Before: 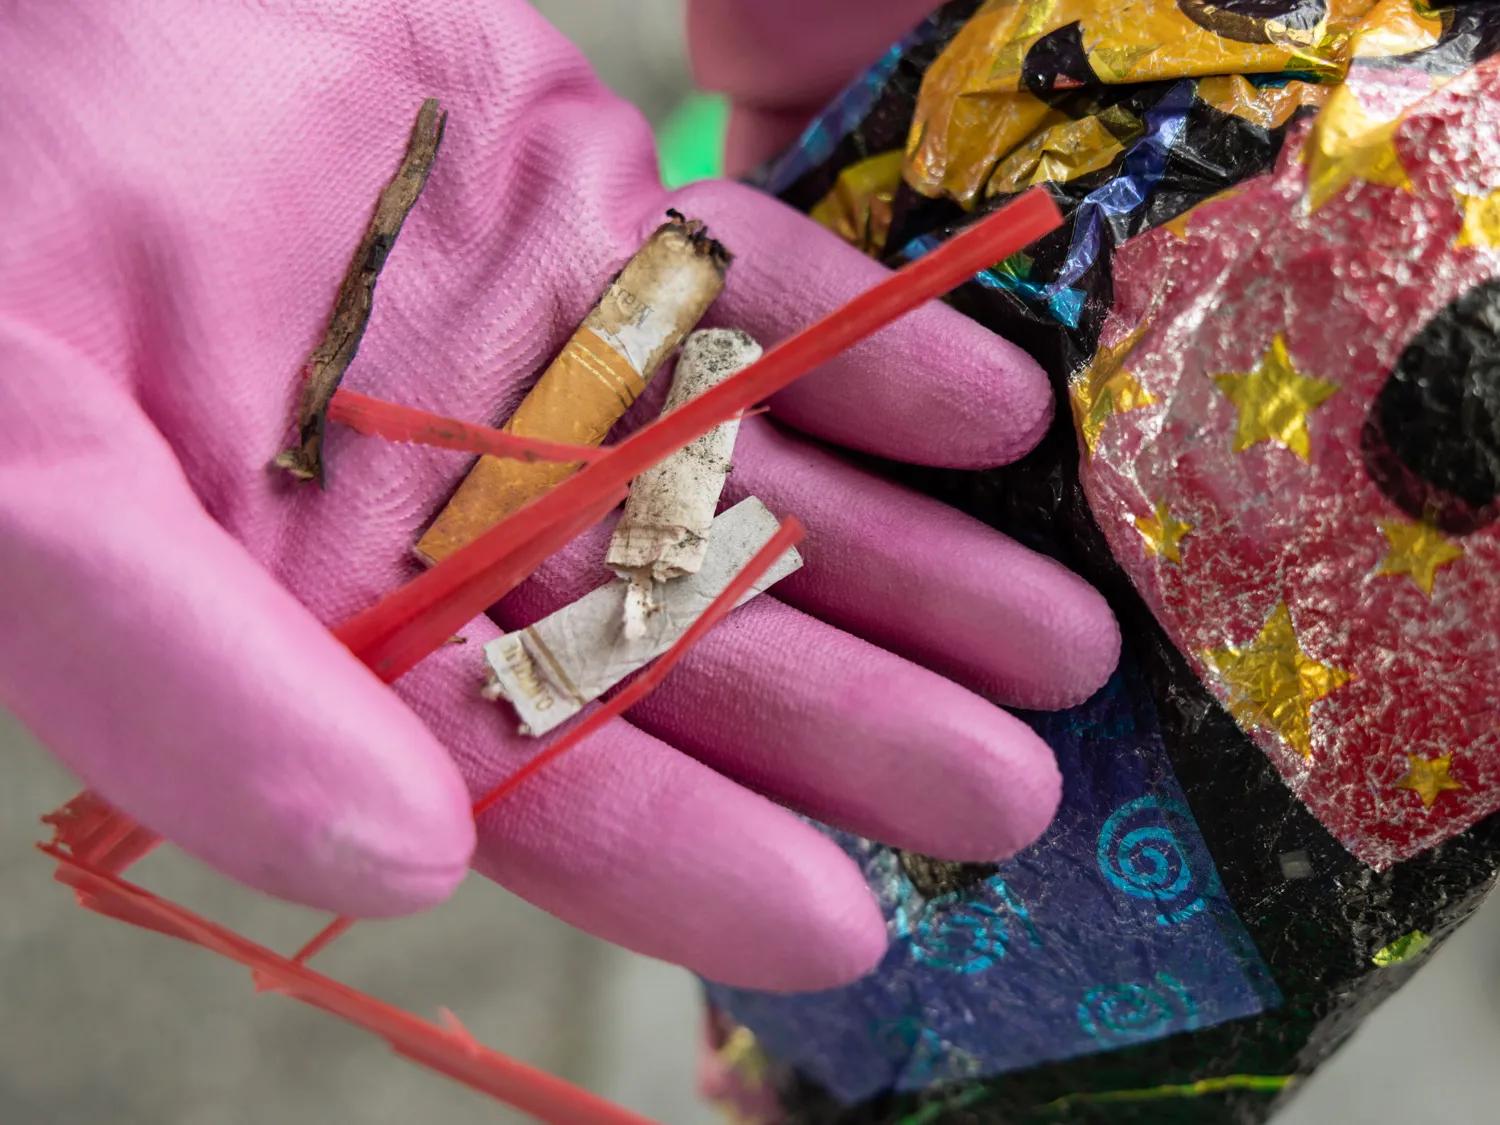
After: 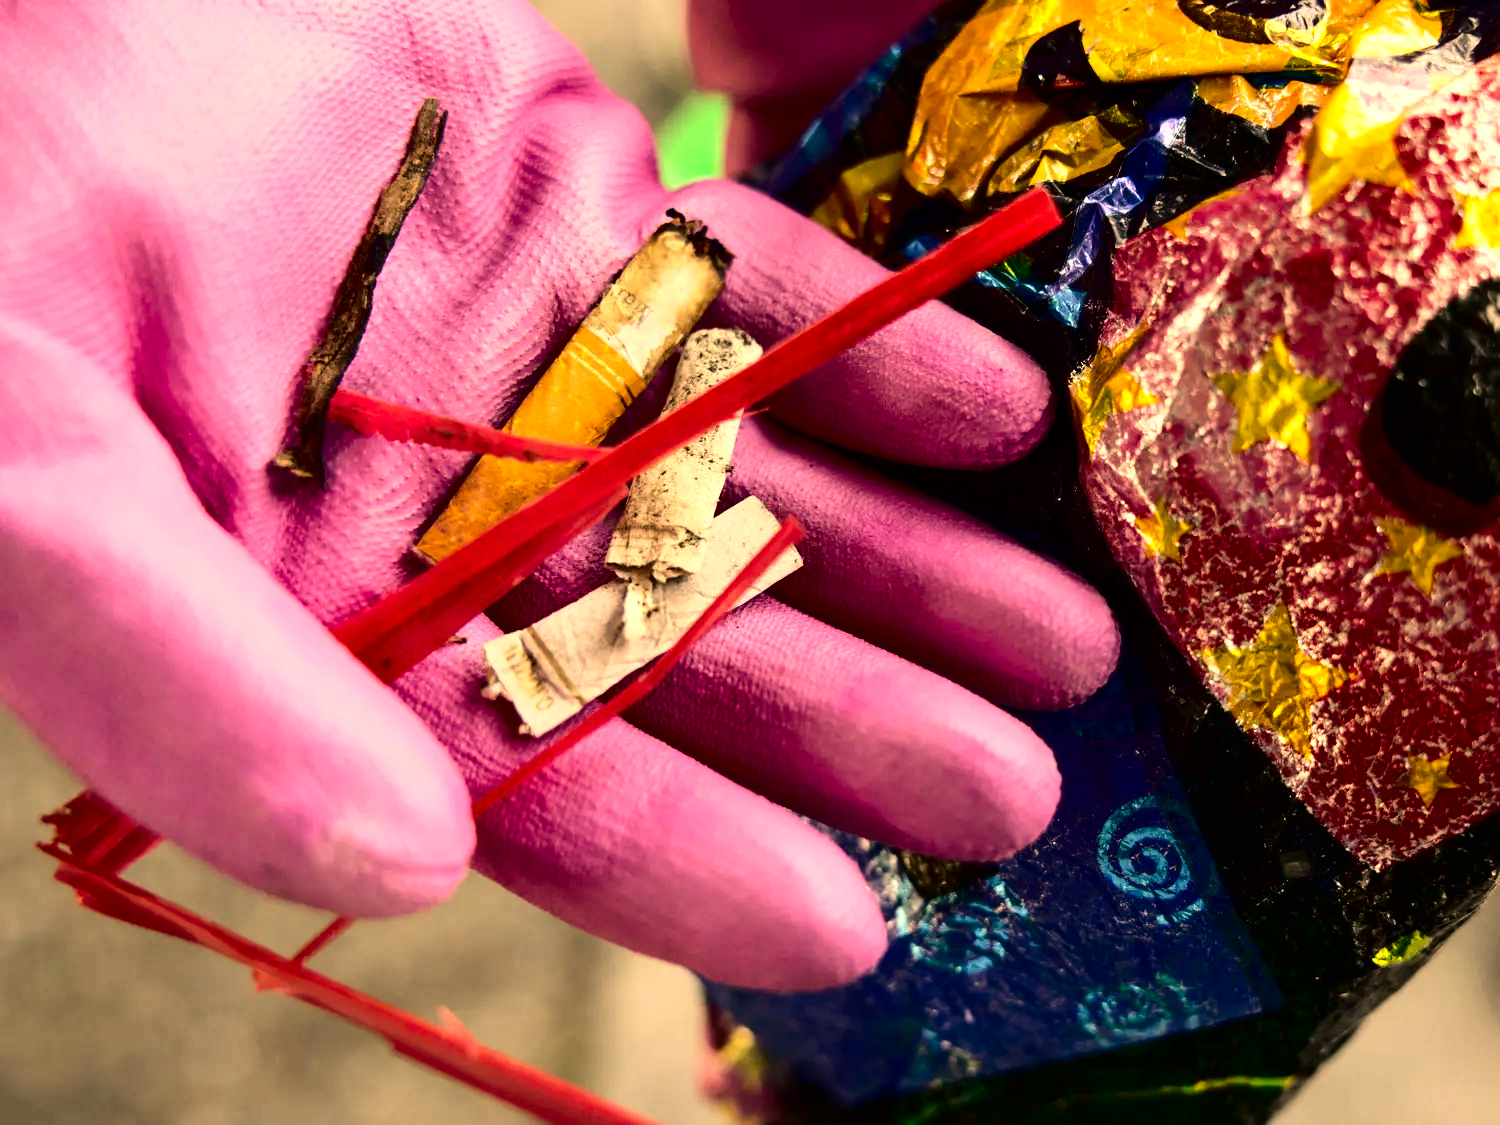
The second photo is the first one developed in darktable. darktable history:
exposure: black level correction 0, exposure 0.702 EV, compensate exposure bias true, compensate highlight preservation false
tone curve: curves: ch0 [(0, 0) (0.003, 0.003) (0.011, 0.005) (0.025, 0.008) (0.044, 0.012) (0.069, 0.02) (0.1, 0.031) (0.136, 0.047) (0.177, 0.088) (0.224, 0.141) (0.277, 0.222) (0.335, 0.32) (0.399, 0.422) (0.468, 0.523) (0.543, 0.623) (0.623, 0.716) (0.709, 0.796) (0.801, 0.88) (0.898, 0.958) (1, 1)], color space Lab, independent channels, preserve colors none
color correction: highlights a* 14.92, highlights b* 31.93
contrast brightness saturation: contrast 0.1, brightness -0.275, saturation 0.142
